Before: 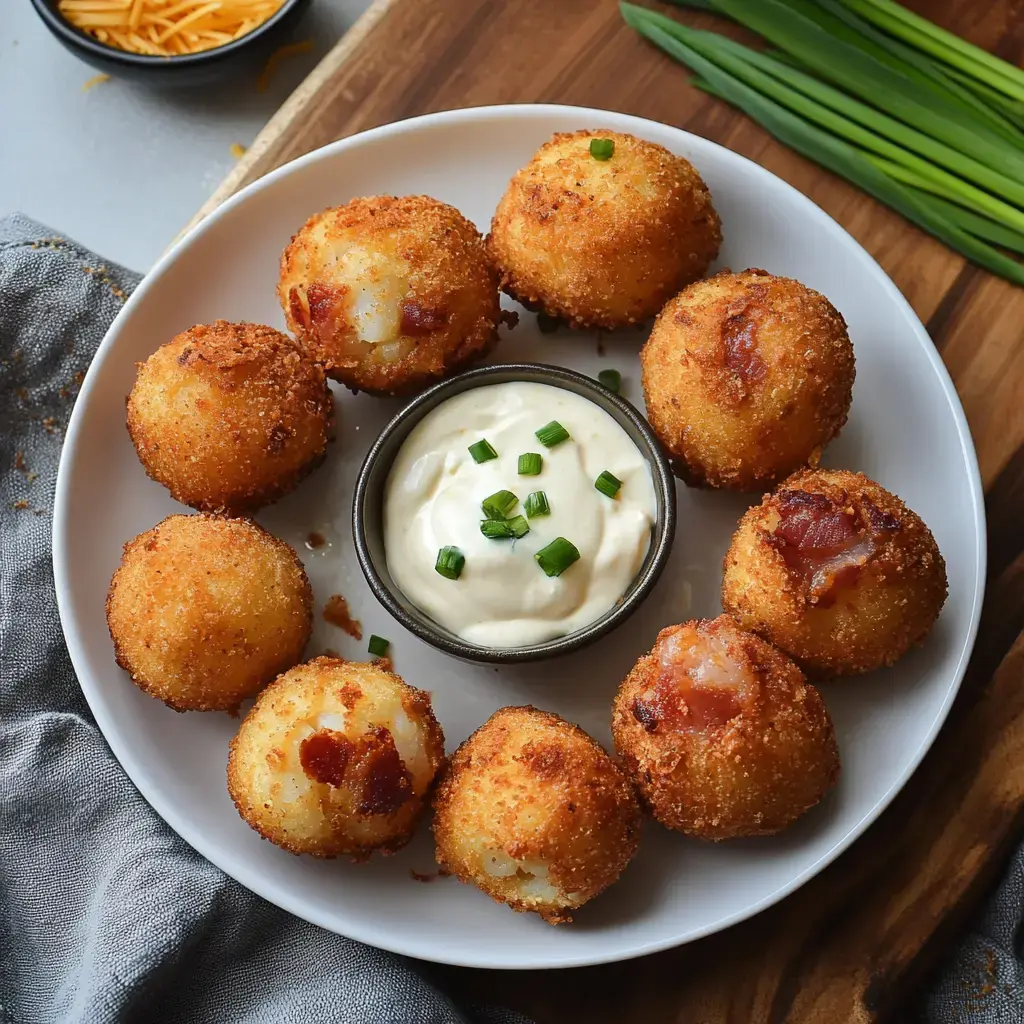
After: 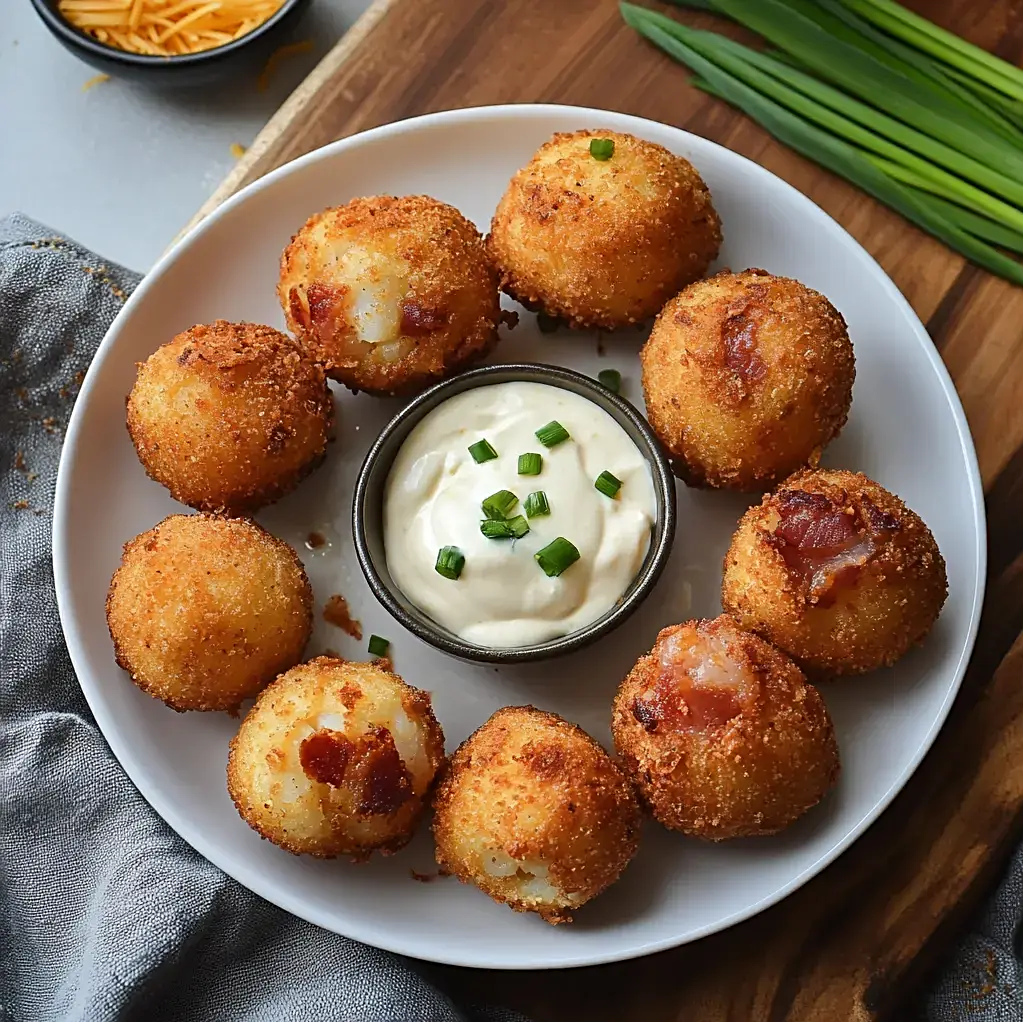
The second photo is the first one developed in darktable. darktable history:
crop: top 0.05%, bottom 0.098%
sharpen: radius 2.529, amount 0.323
